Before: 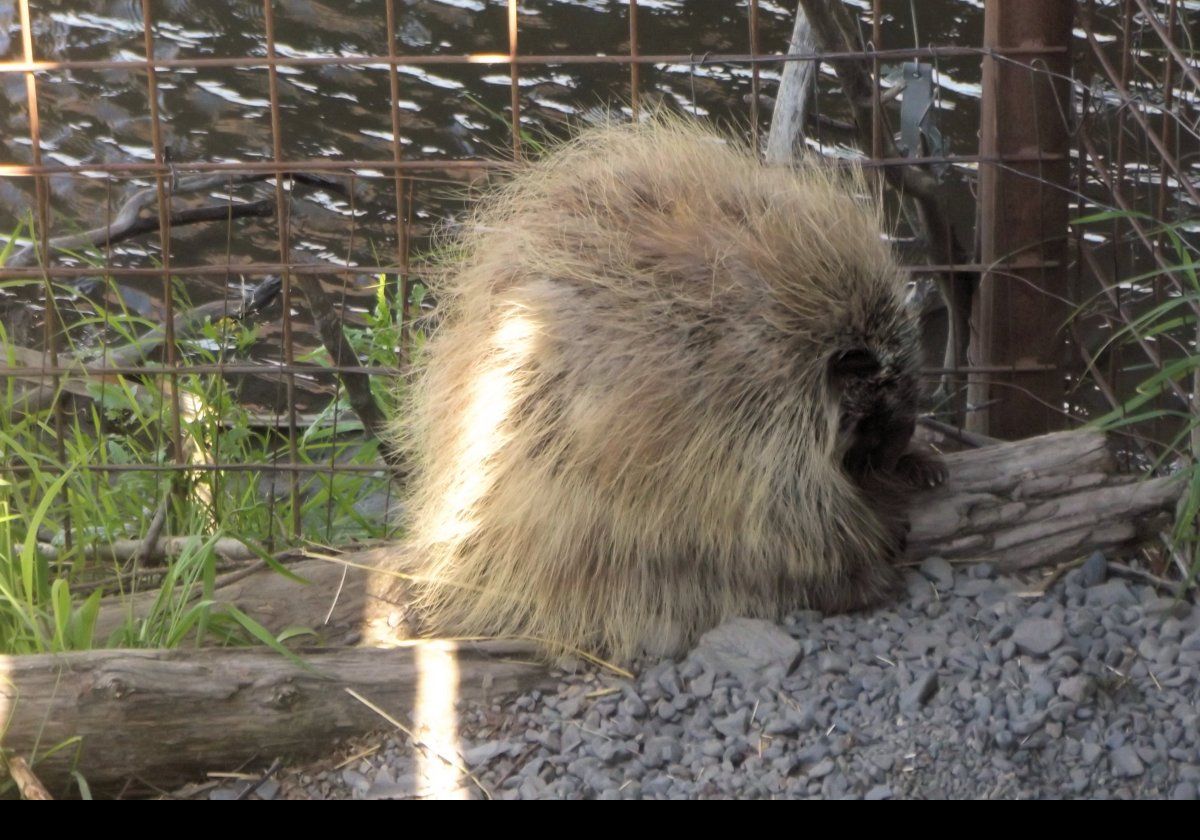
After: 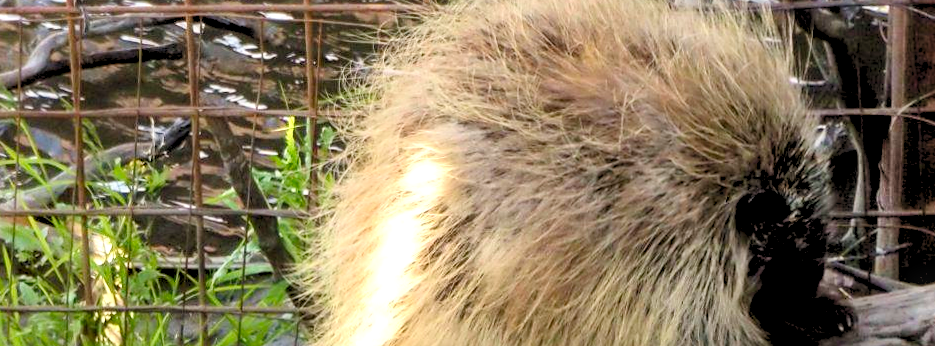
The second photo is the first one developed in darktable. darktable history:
contrast brightness saturation: contrast 0.19, brightness -0.11, saturation 0.21
sharpen: radius 1.864, amount 0.398, threshold 1.271
exposure: exposure 0.128 EV, compensate highlight preservation false
rotate and perspective: rotation 0.192°, lens shift (horizontal) -0.015, crop left 0.005, crop right 0.996, crop top 0.006, crop bottom 0.99
shadows and highlights: white point adjustment 0.05, highlights color adjustment 55.9%, soften with gaussian
crop: left 7.036%, top 18.398%, right 14.379%, bottom 40.043%
levels: levels [0.072, 0.414, 0.976]
local contrast: on, module defaults
